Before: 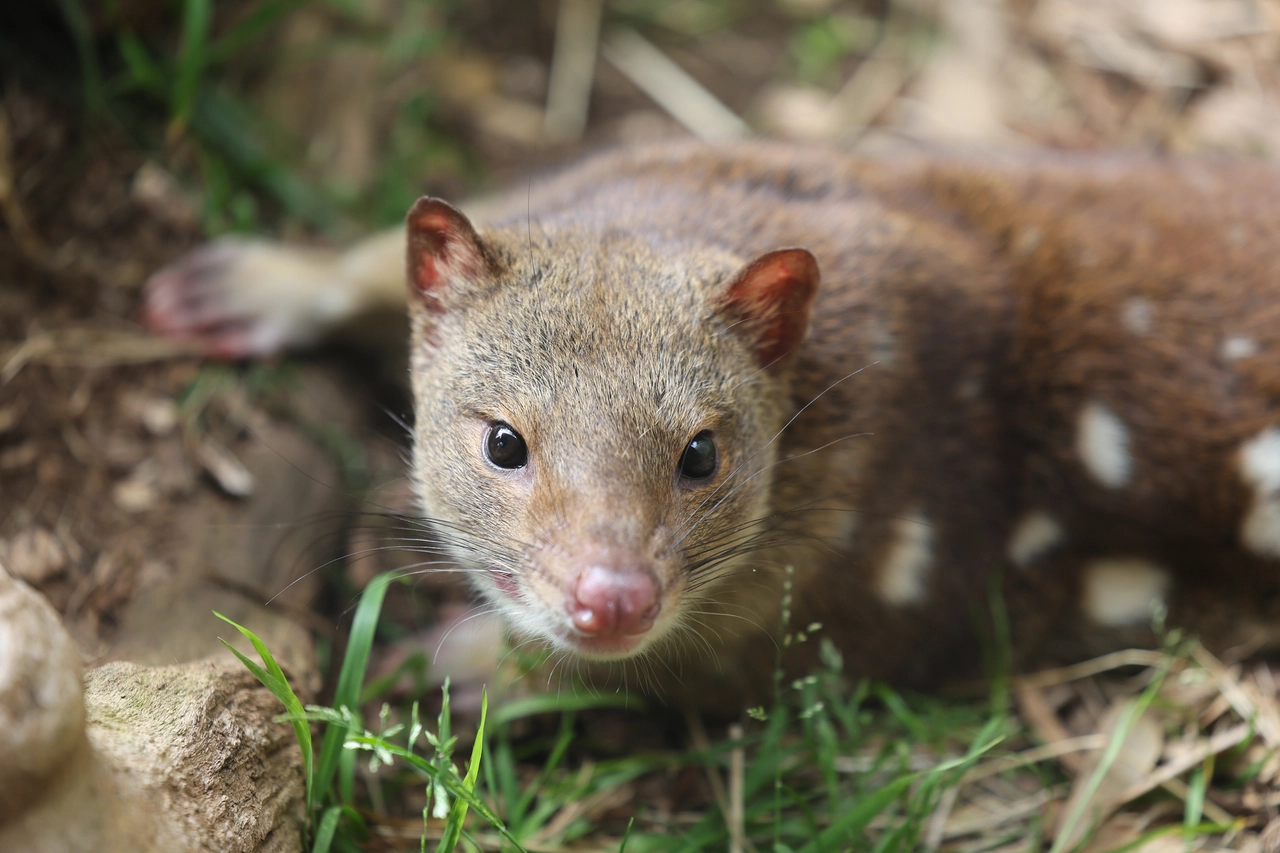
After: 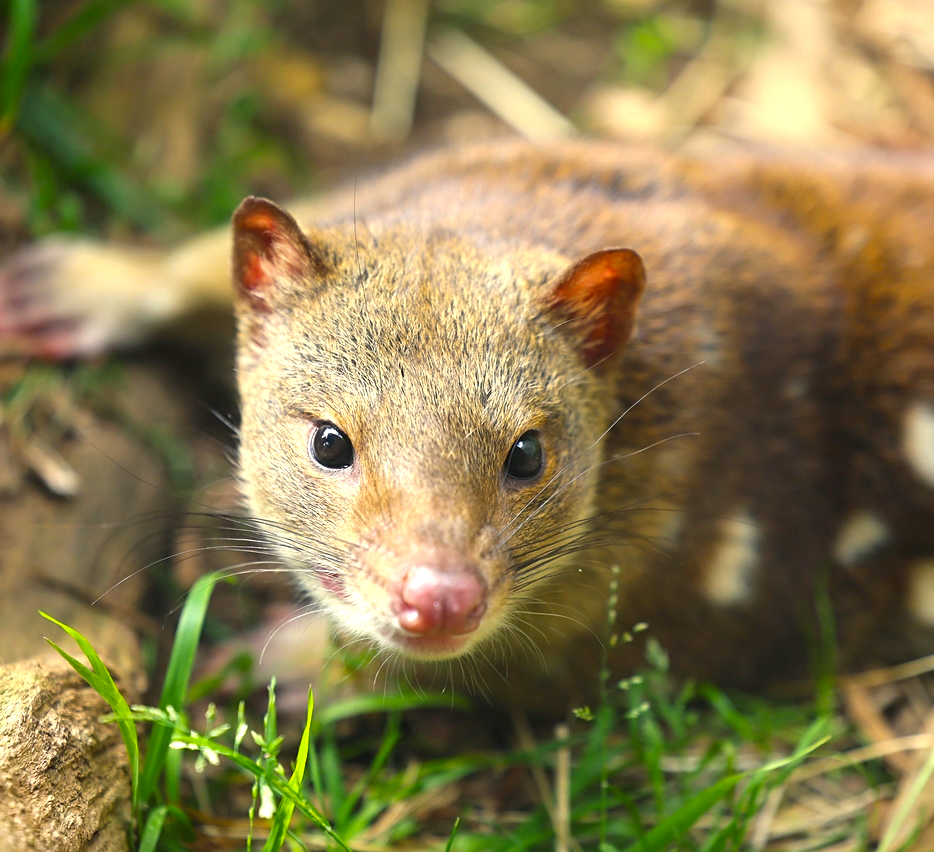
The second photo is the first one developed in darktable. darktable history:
sharpen: amount 0.204
crop: left 13.667%, top 0%, right 13.325%
color correction: highlights a* -4.26, highlights b* 6.98
color balance rgb: shadows lift › chroma 1.02%, shadows lift › hue 240.43°, highlights gain › chroma 2.99%, highlights gain › hue 60.15°, perceptual saturation grading › global saturation 29.419%, perceptual brilliance grading › global brilliance 19.296%, global vibrance 20%
